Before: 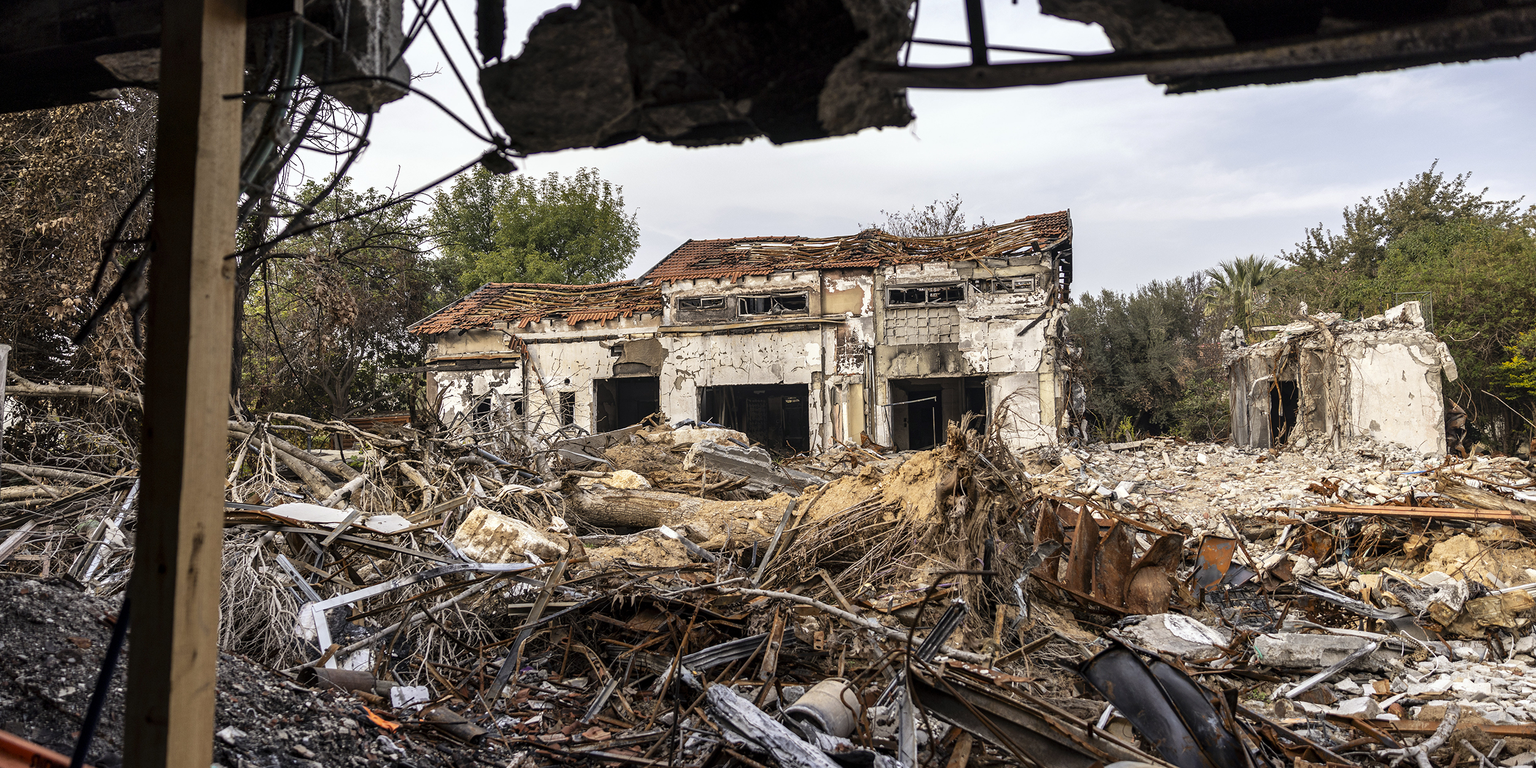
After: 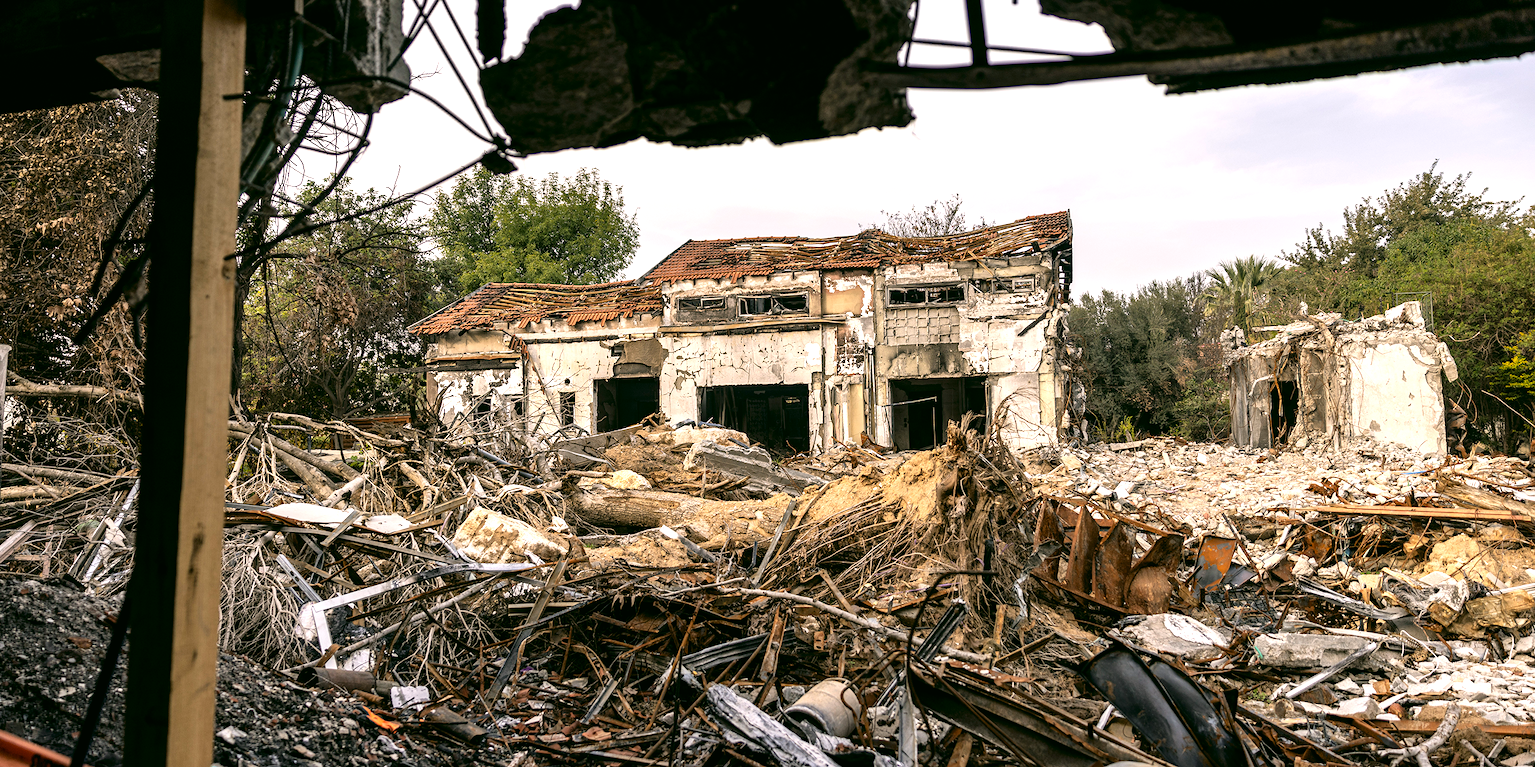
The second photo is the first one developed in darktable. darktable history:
tone equalizer: -8 EV -0.447 EV, -7 EV -0.375 EV, -6 EV -0.365 EV, -5 EV -0.221 EV, -3 EV 0.244 EV, -2 EV 0.36 EV, -1 EV 0.393 EV, +0 EV 0.407 EV, smoothing 1
color correction: highlights a* 4.59, highlights b* 4.94, shadows a* -7.76, shadows b* 4.64
